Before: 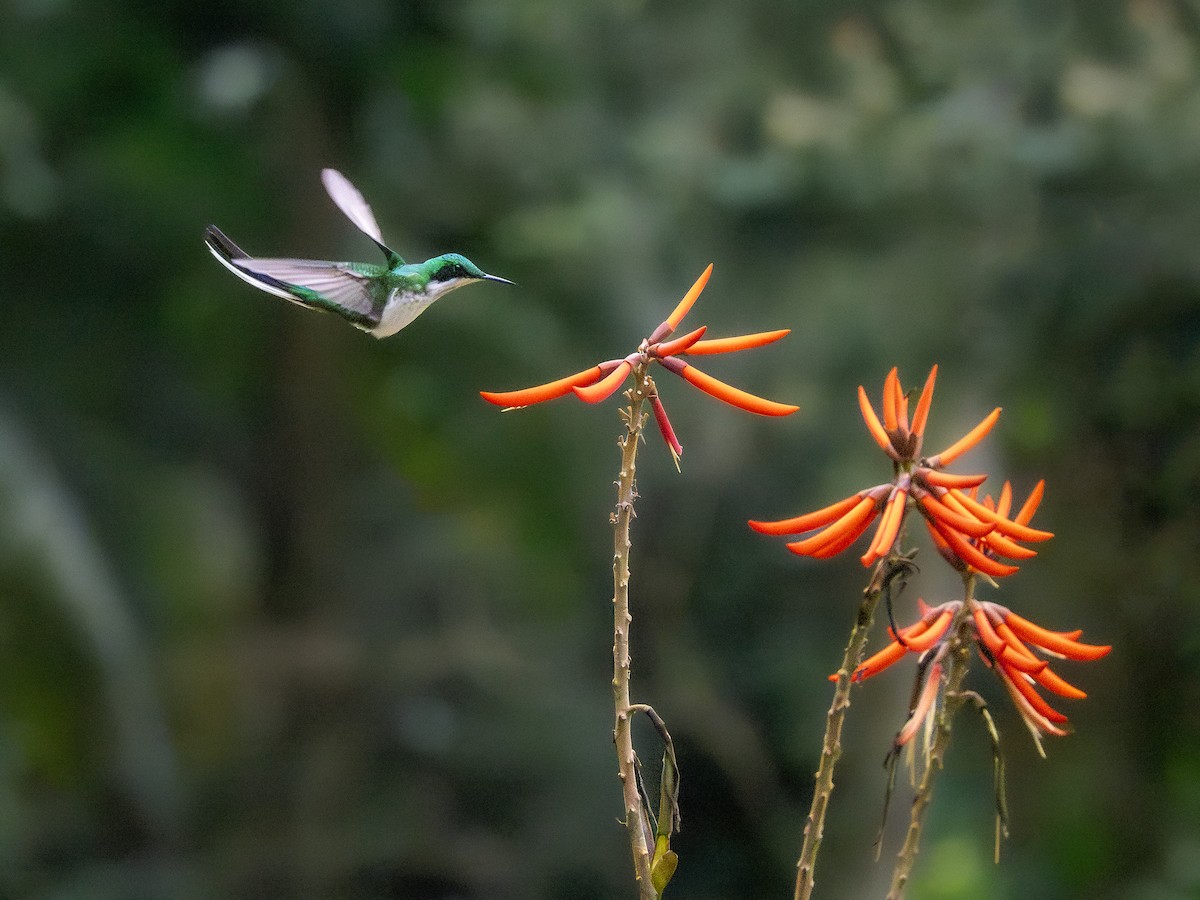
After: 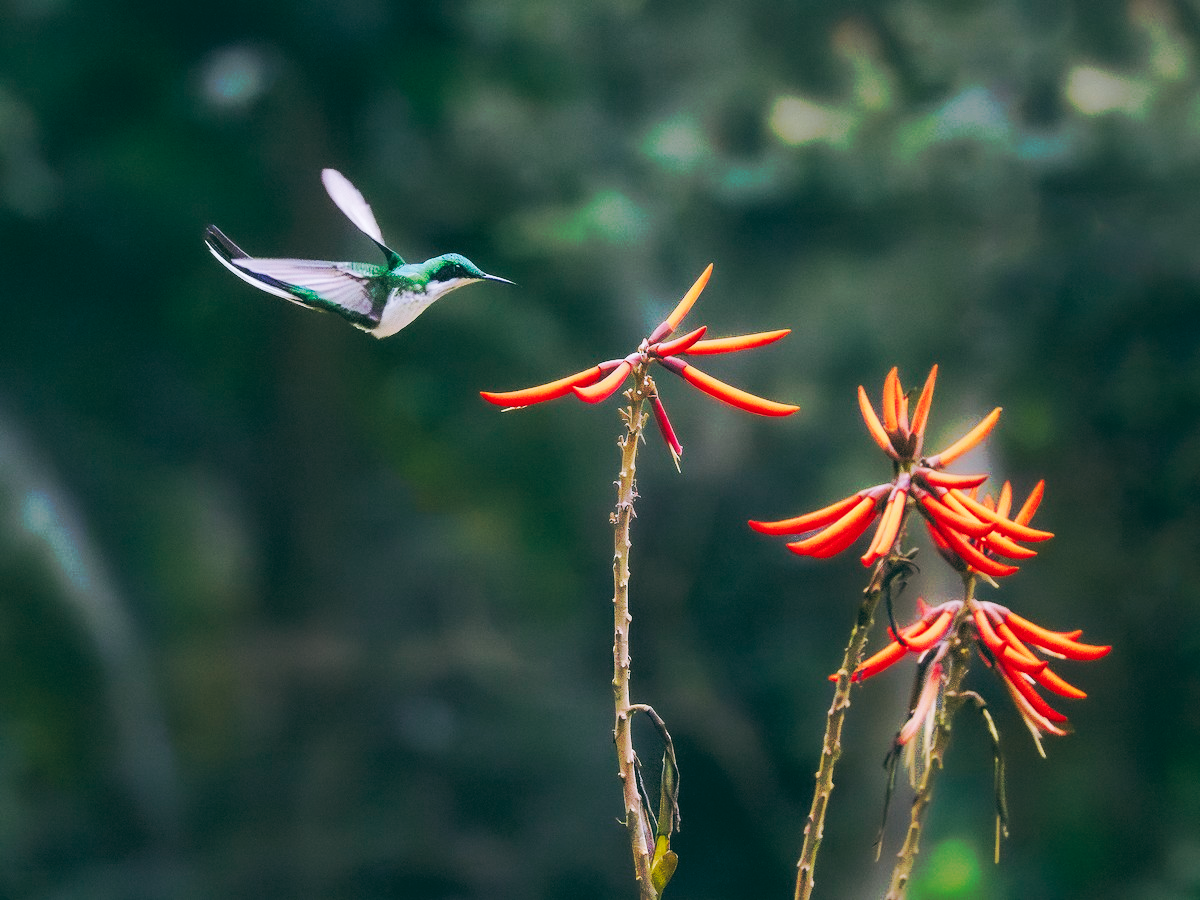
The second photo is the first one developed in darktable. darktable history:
tone curve: curves: ch0 [(0, 0) (0.003, 0.003) (0.011, 0.011) (0.025, 0.024) (0.044, 0.043) (0.069, 0.067) (0.1, 0.097) (0.136, 0.132) (0.177, 0.173) (0.224, 0.218) (0.277, 0.27) (0.335, 0.326) (0.399, 0.388) (0.468, 0.456) (0.543, 0.59) (0.623, 0.662) (0.709, 0.739) (0.801, 0.821) (0.898, 0.908) (1, 1)], preserve colors none
color look up table: target L [94.02, 94.89, 87.54, 89.52, 82.23, 80.98, 76.49, 70.71, 60.02, 47.66, 41.07, 31.6, 22.59, 200, 86.49, 87.5, 83.1, 78.48, 61.66, 55.17, 62.84, 53.21, 51.33, 57.77, 47.37, 30.97, 14.56, 10.33, 91.27, 78.43, 70.03, 74.58, 77.27, 70.04, 57.66, 55.69, 47.9, 40.64, 45.31, 37.43, 27.45, 14.68, 19.63, 13.26, 92.69, 67.59, 68.58, 63.92, 40.43], target a [-11.29, -9.245, -34.97, -30.92, -22.5, -15.55, -14.04, -63.89, -50.01, -20.98, -42.23, -22.86, -24.88, 0, 14.46, 9.777, 10.34, 24.77, 65.52, 78.67, 17.57, 53.34, 77.86, 5.014, 63.05, 15.13, 8.868, -13.36, 2.152, 7.393, 52.04, 22.11, 32.39, 0.934, 88.23, 61.05, 31.01, 23.76, 43.37, 68.76, 47.14, 6.498, 20.45, -1.794, -21.97, -23.88, -9.173, -33.49, -1.751], target b [44.31, -2.663, 37.89, -0.191, 79.96, -3.013, 54.26, 67.57, 28.33, 48.33, 36.61, -1.545, 12.51, 0, -1.015, 24.07, 83.52, 33.04, 25.23, 63.02, 64.61, 0.969, 35.84, 23.35, 50.15, -0.349, 4.372, -1.667, -8.887, -30.07, -19.26, -22.77, -32.49, -8.743, -42.11, -45.86, -38.76, -73.89, -83.54, -76.45, -10.83, -23.26, -55.33, -23.55, -8.817, -39.36, -47.43, -18.12, -47.71], num patches 49
